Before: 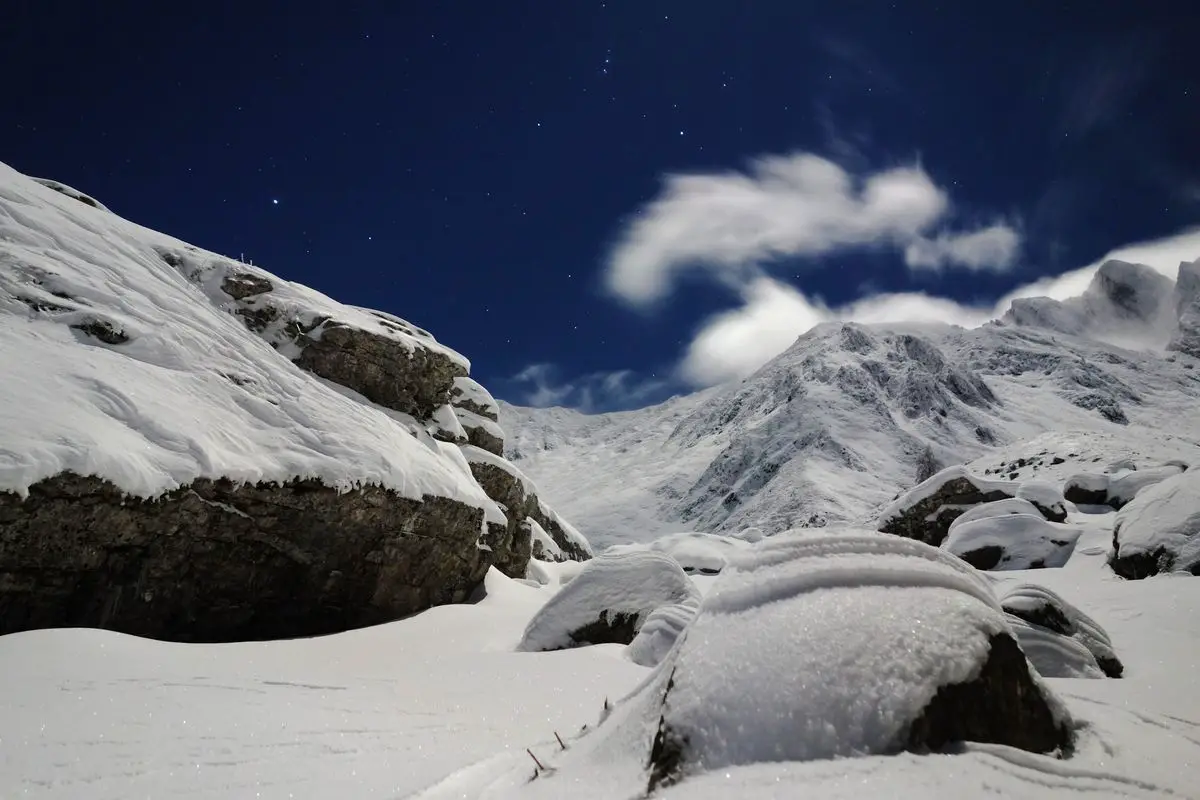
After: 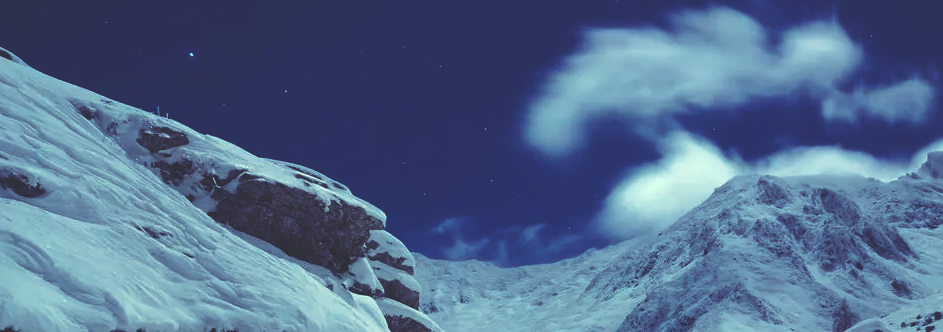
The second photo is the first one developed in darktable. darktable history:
rgb curve: curves: ch0 [(0, 0.186) (0.314, 0.284) (0.576, 0.466) (0.805, 0.691) (0.936, 0.886)]; ch1 [(0, 0.186) (0.314, 0.284) (0.581, 0.534) (0.771, 0.746) (0.936, 0.958)]; ch2 [(0, 0.216) (0.275, 0.39) (1, 1)], mode RGB, independent channels, compensate middle gray true, preserve colors none
crop: left 7.036%, top 18.398%, right 14.379%, bottom 40.043%
